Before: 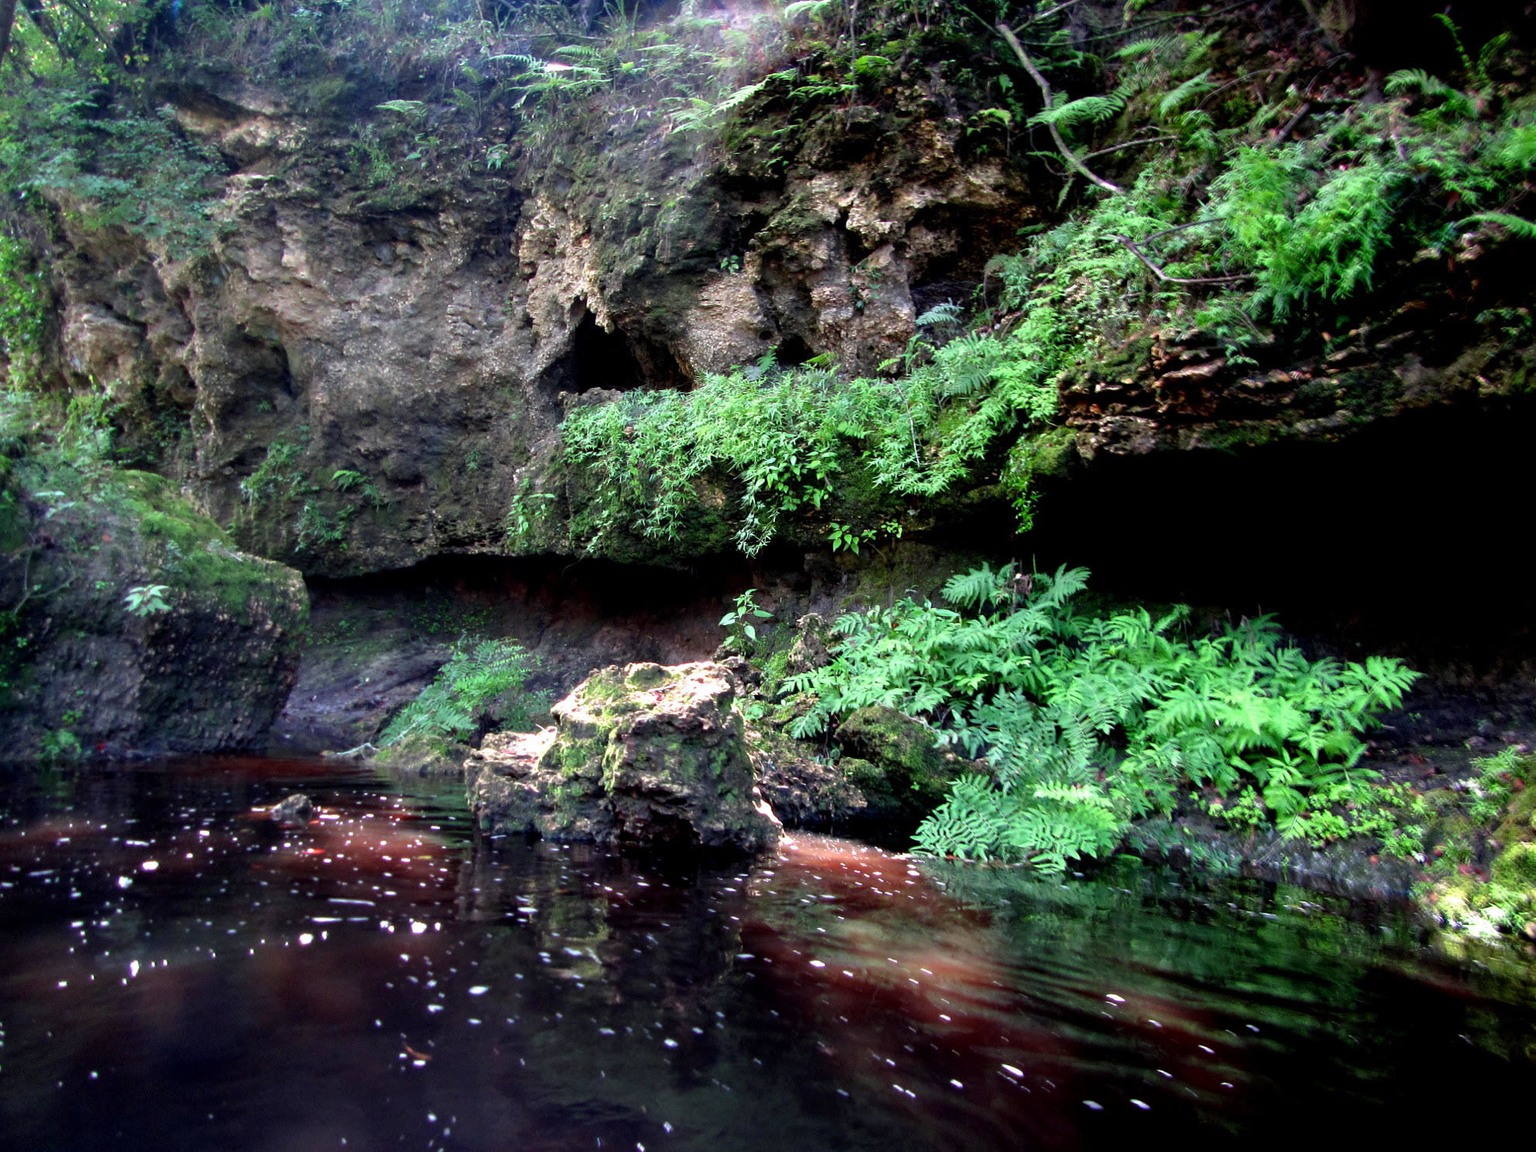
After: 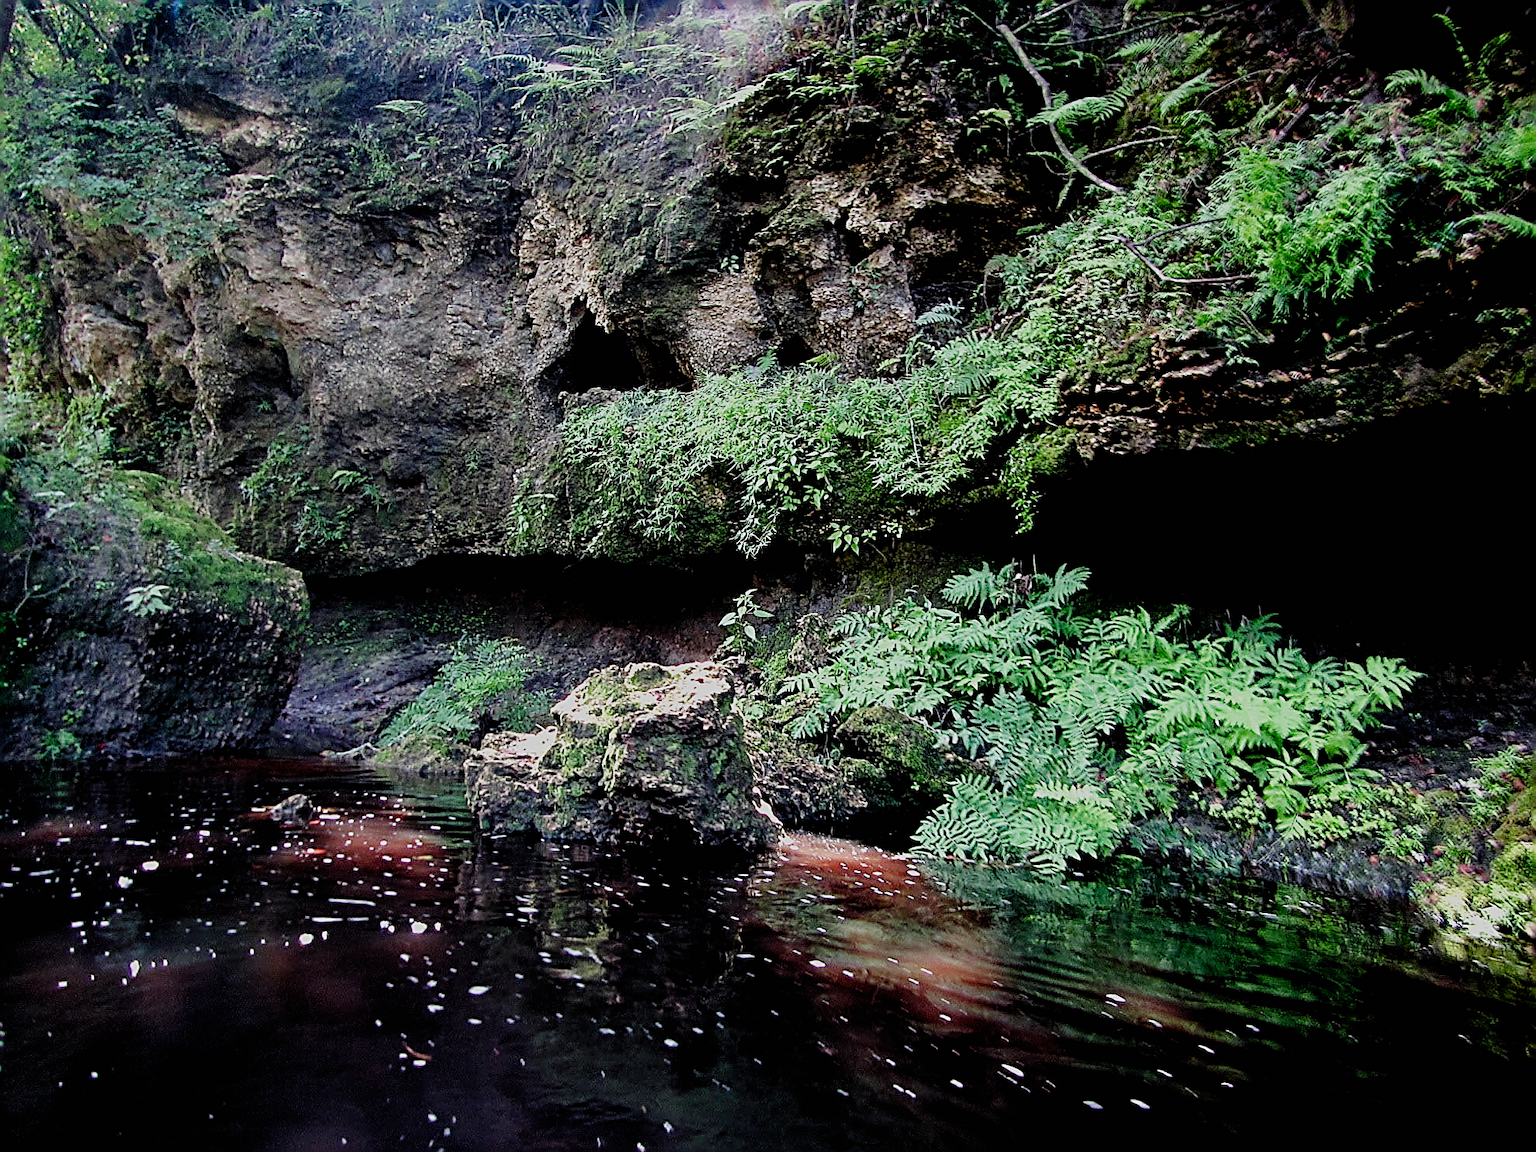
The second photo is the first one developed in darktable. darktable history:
tone equalizer: on, module defaults
sharpen: amount 1.998
filmic rgb: black relative exposure -7.1 EV, white relative exposure 5.37 EV, threshold 2.99 EV, hardness 3.02, preserve chrominance no, color science v5 (2021), iterations of high-quality reconstruction 0, enable highlight reconstruction true
